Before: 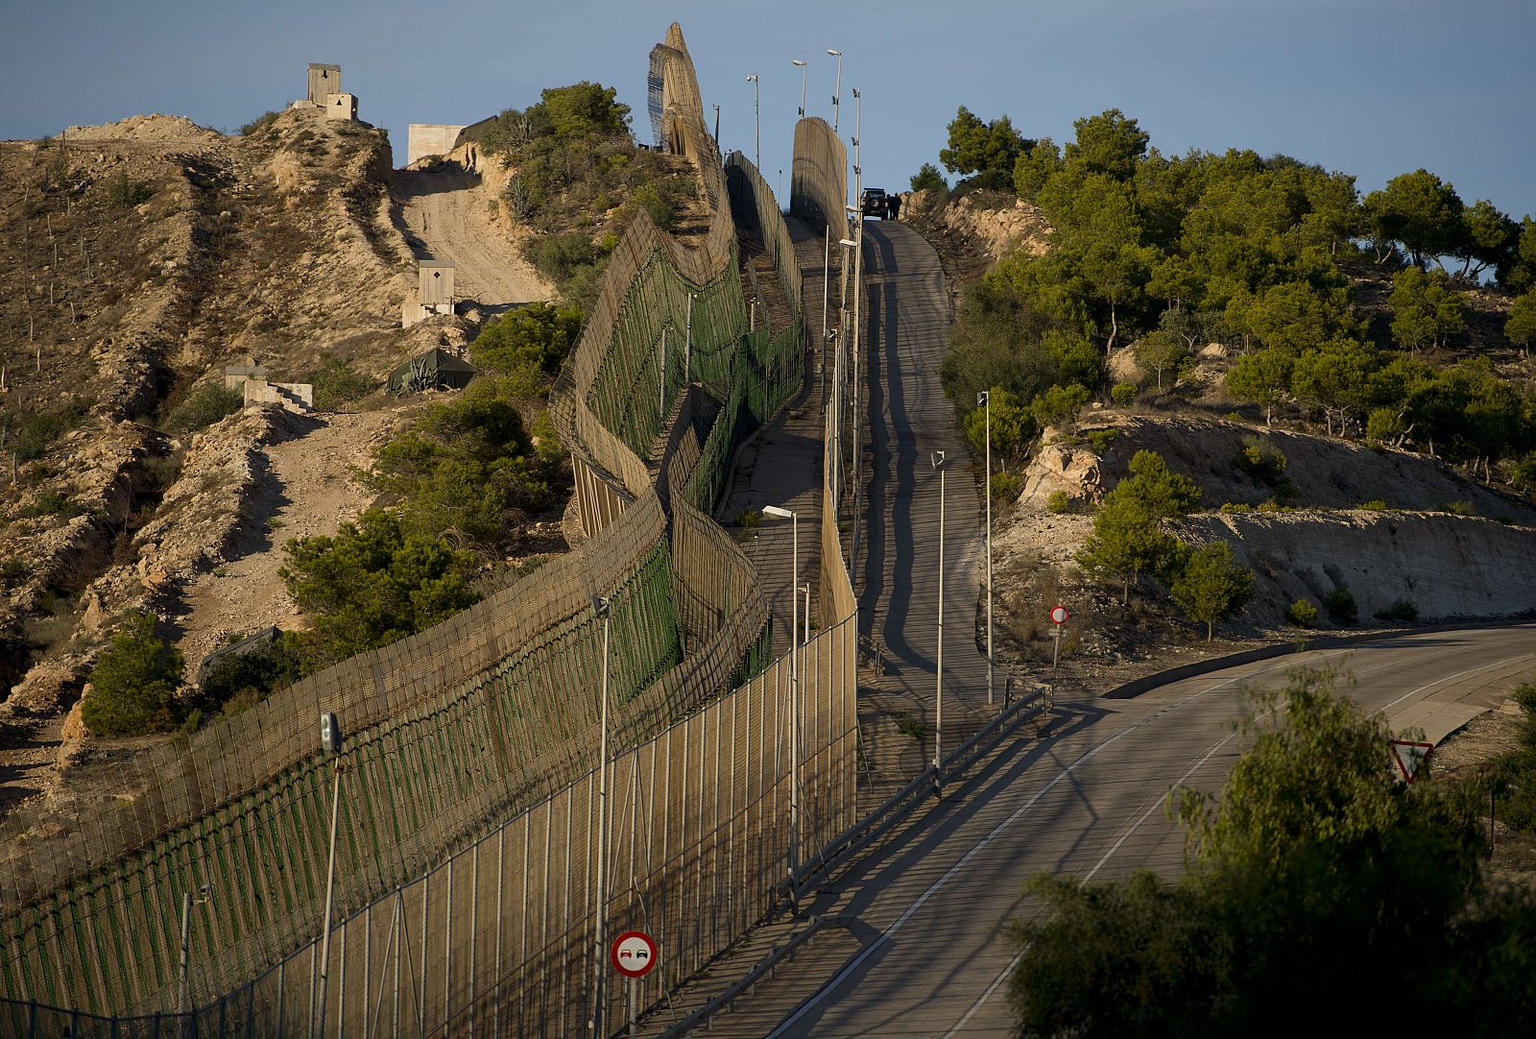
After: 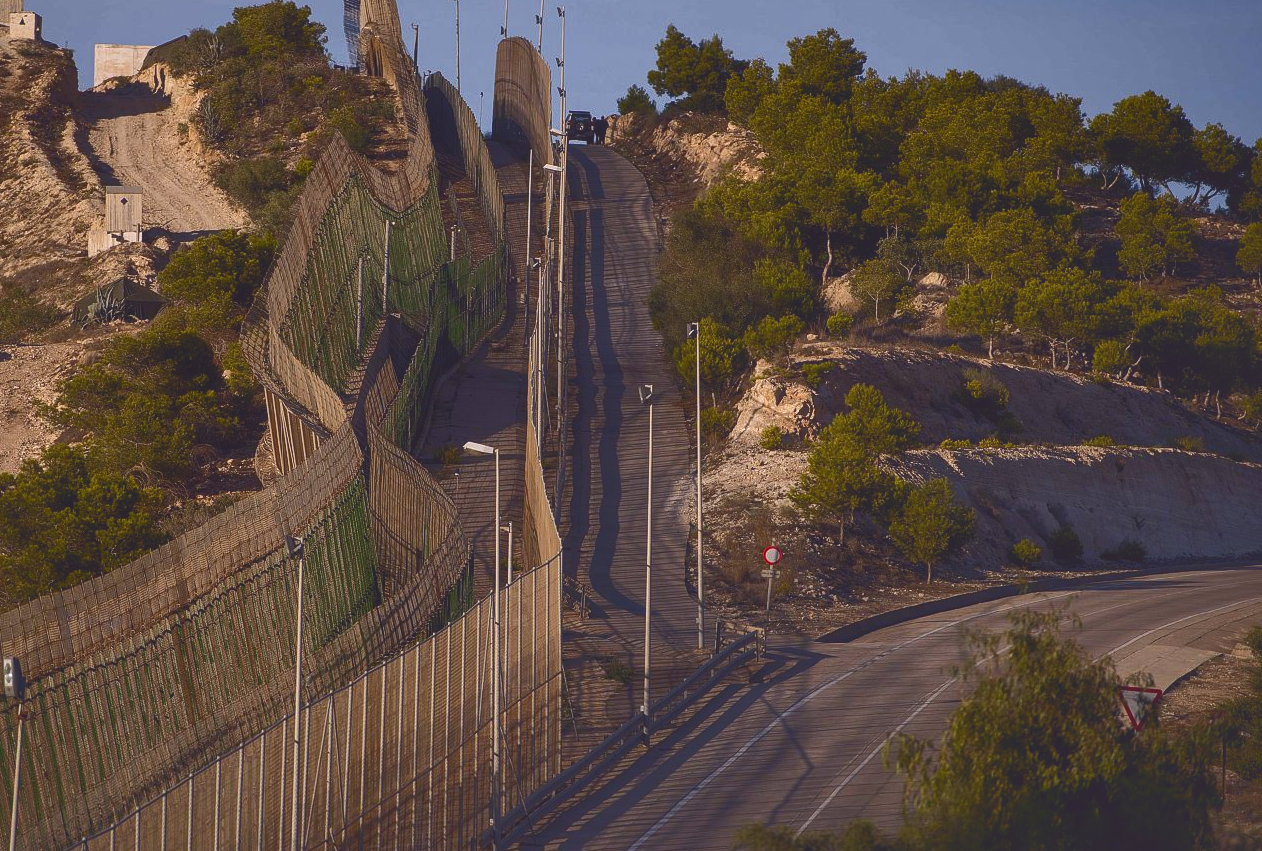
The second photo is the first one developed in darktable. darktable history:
local contrast: on, module defaults
tone curve: curves: ch0 [(0, 0.142) (0.384, 0.314) (0.752, 0.711) (0.991, 0.95)]; ch1 [(0.006, 0.129) (0.346, 0.384) (1, 1)]; ch2 [(0.003, 0.057) (0.261, 0.248) (1, 1)], color space Lab, independent channels
crop and rotate: left 20.74%, top 7.912%, right 0.375%, bottom 13.378%
shadows and highlights: shadows 43.06, highlights 6.94
